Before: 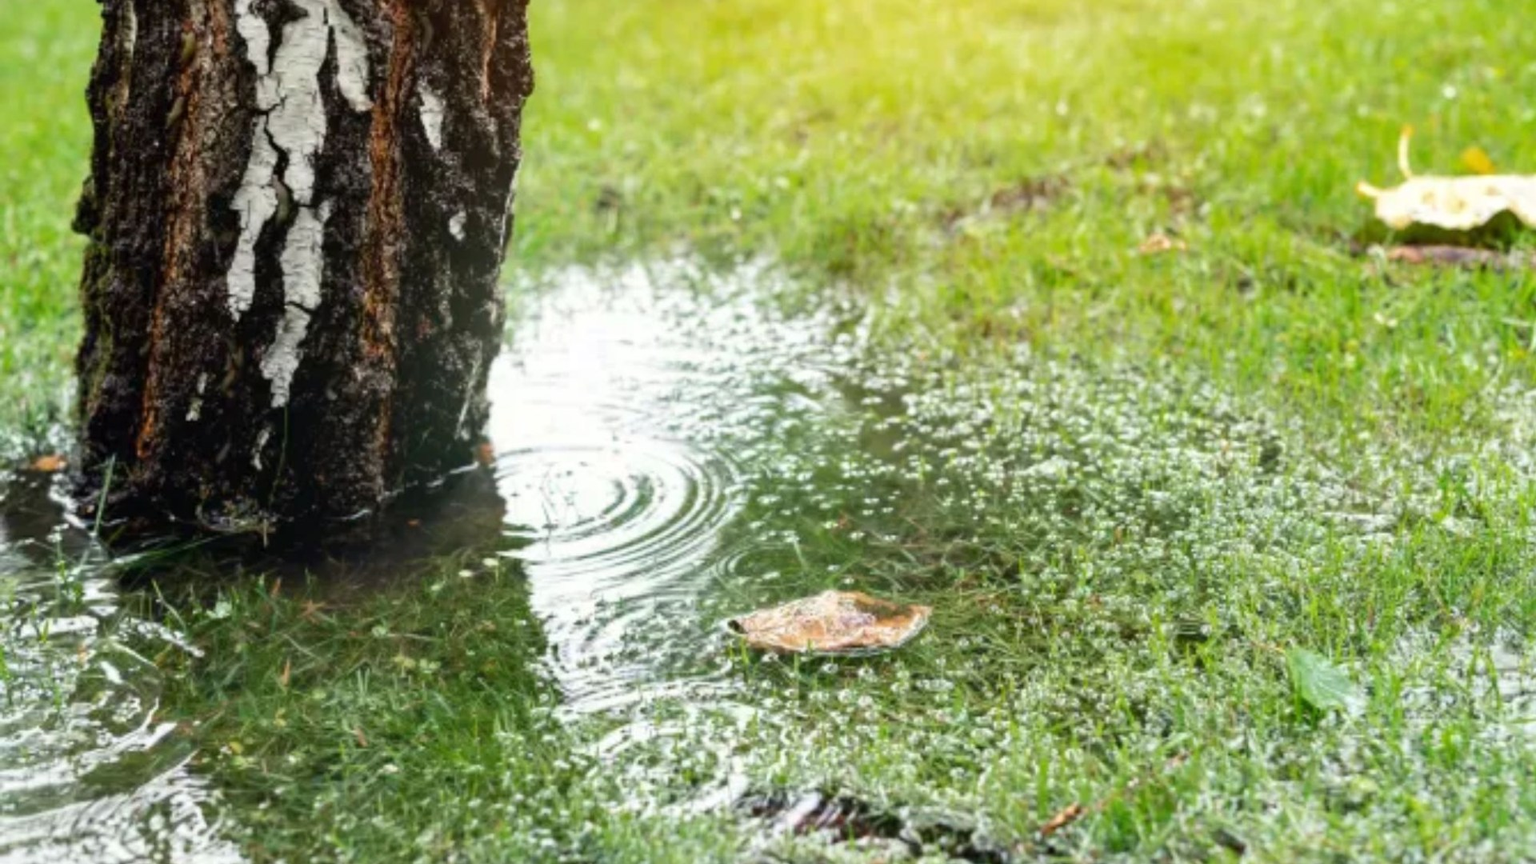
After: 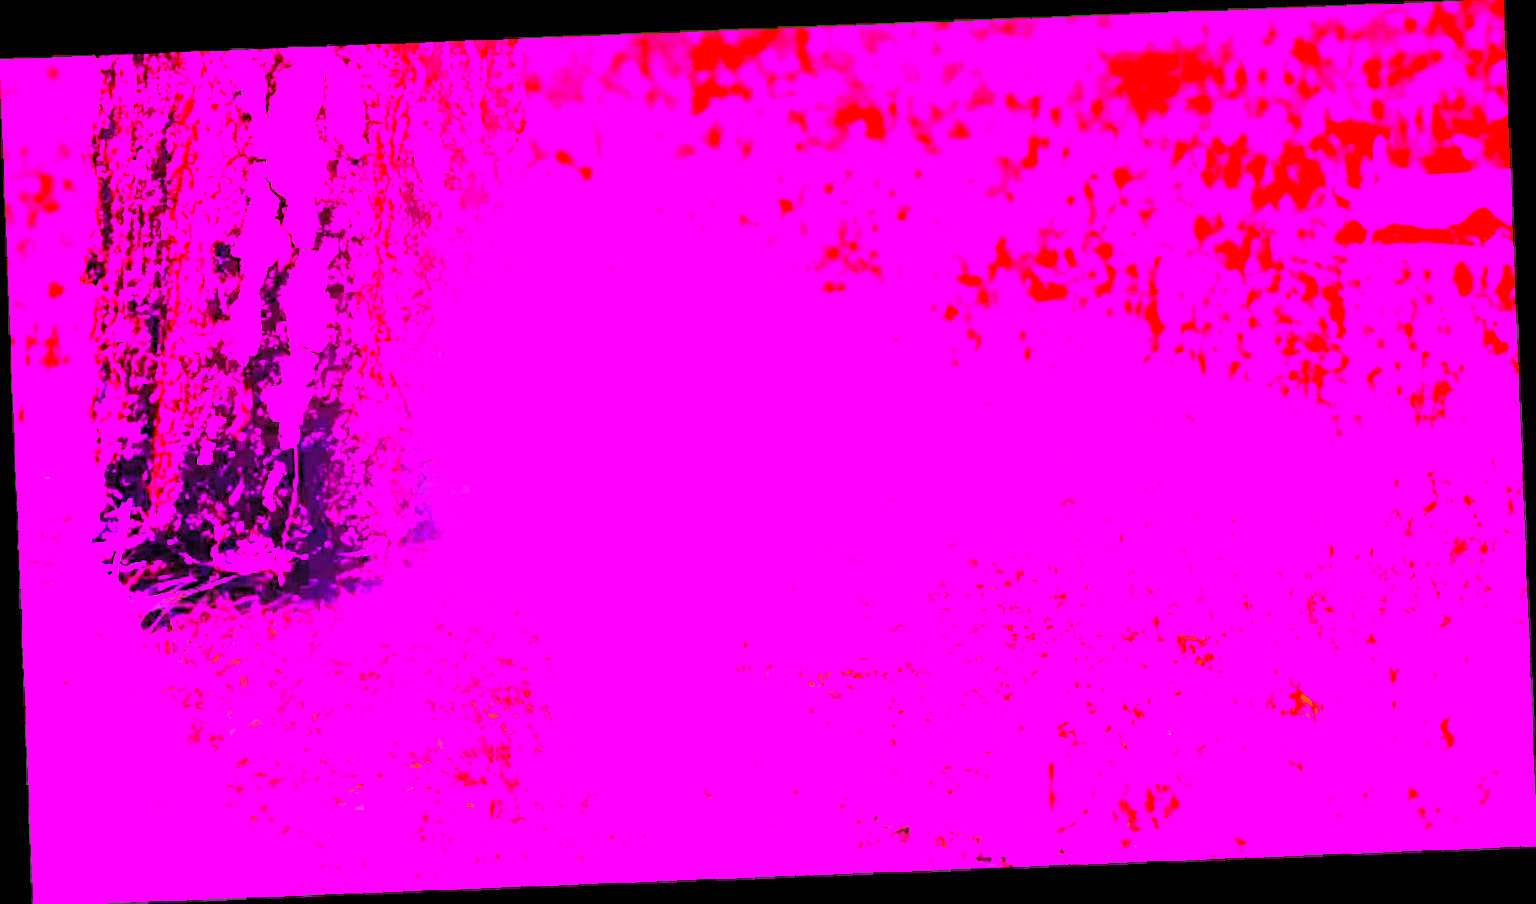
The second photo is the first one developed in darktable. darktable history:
tone curve: curves: ch0 [(0, 0) (0.118, 0.034) (0.182, 0.124) (0.265, 0.214) (0.504, 0.508) (0.783, 0.825) (1, 1)], color space Lab, linked channels, preserve colors none
white balance: red 8, blue 8
contrast brightness saturation: contrast 0.2, brightness 0.16, saturation 0.22
rotate and perspective: rotation -2.29°, automatic cropping off
